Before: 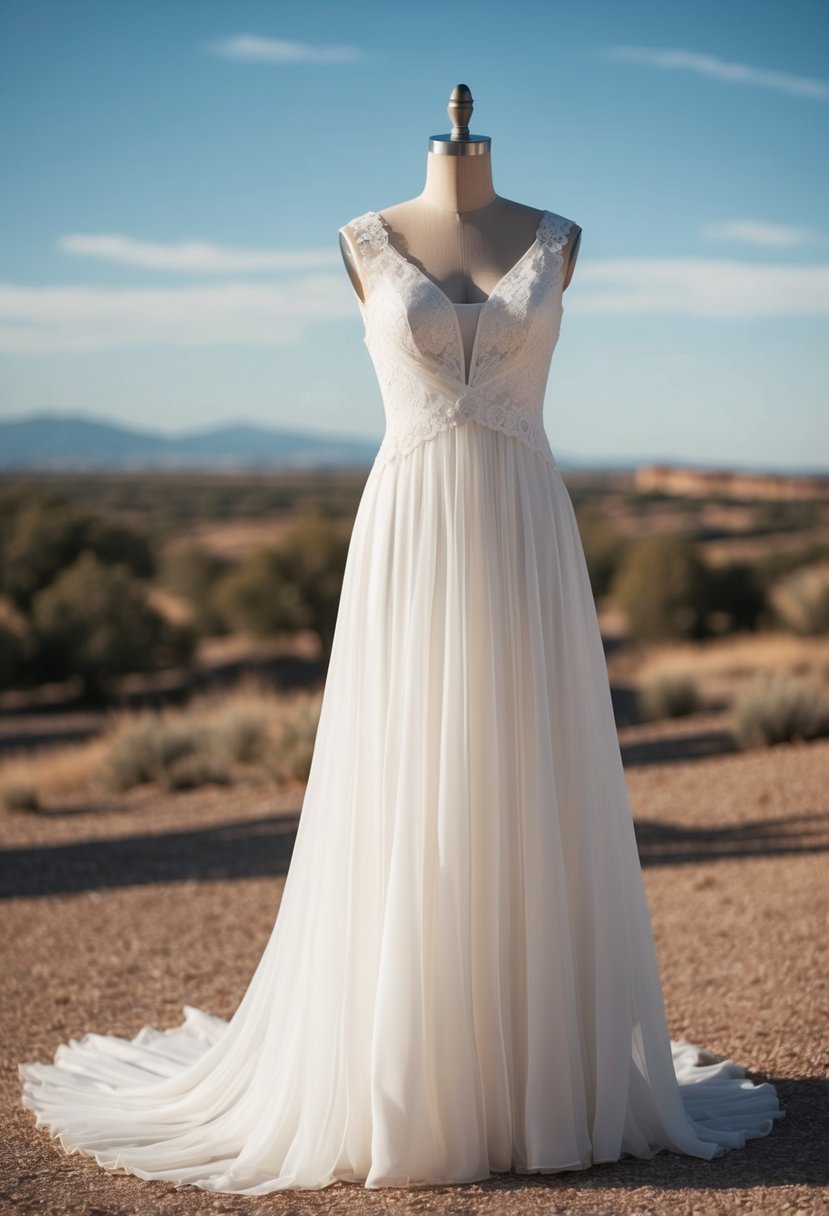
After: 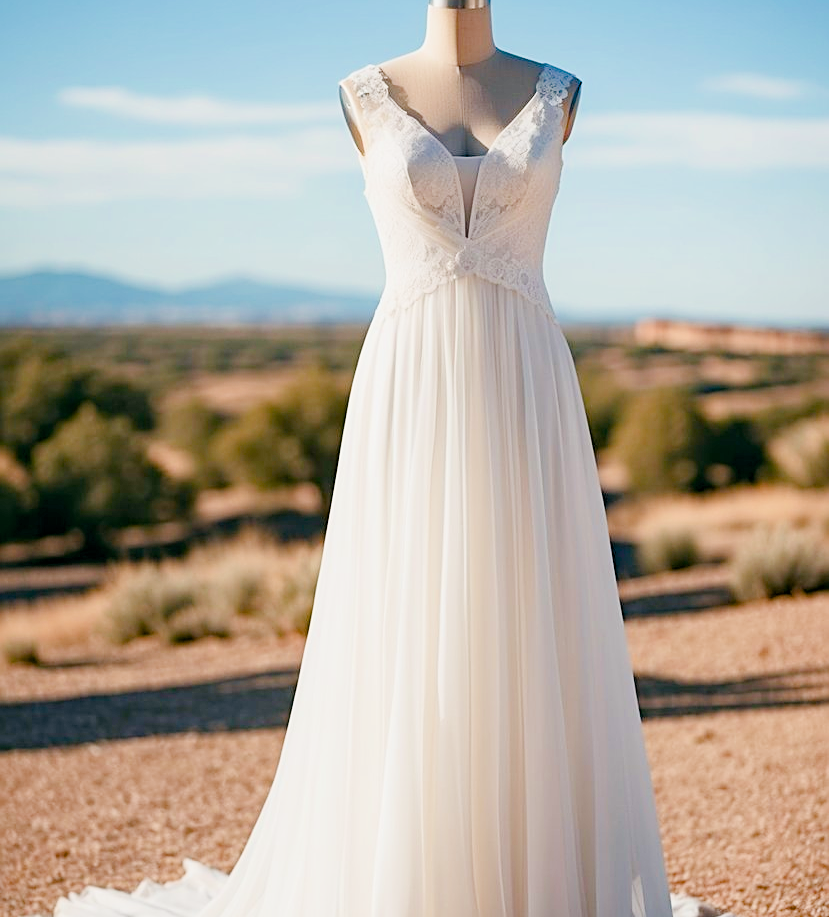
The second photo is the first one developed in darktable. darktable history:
filmic rgb: black relative exposure -7.65 EV, white relative exposure 4.56 EV, hardness 3.61
color balance rgb: global offset › luminance -0.311%, global offset › chroma 0.106%, global offset › hue 166.83°, perceptual saturation grading › global saturation 20%, perceptual saturation grading › highlights -49.443%, perceptual saturation grading › shadows 26.025%, global vibrance 42.651%
exposure: black level correction 0, exposure 1.283 EV, compensate exposure bias true, compensate highlight preservation false
haze removal: compatibility mode true, adaptive false
sharpen: on, module defaults
crop and rotate: top 12.135%, bottom 12.42%
